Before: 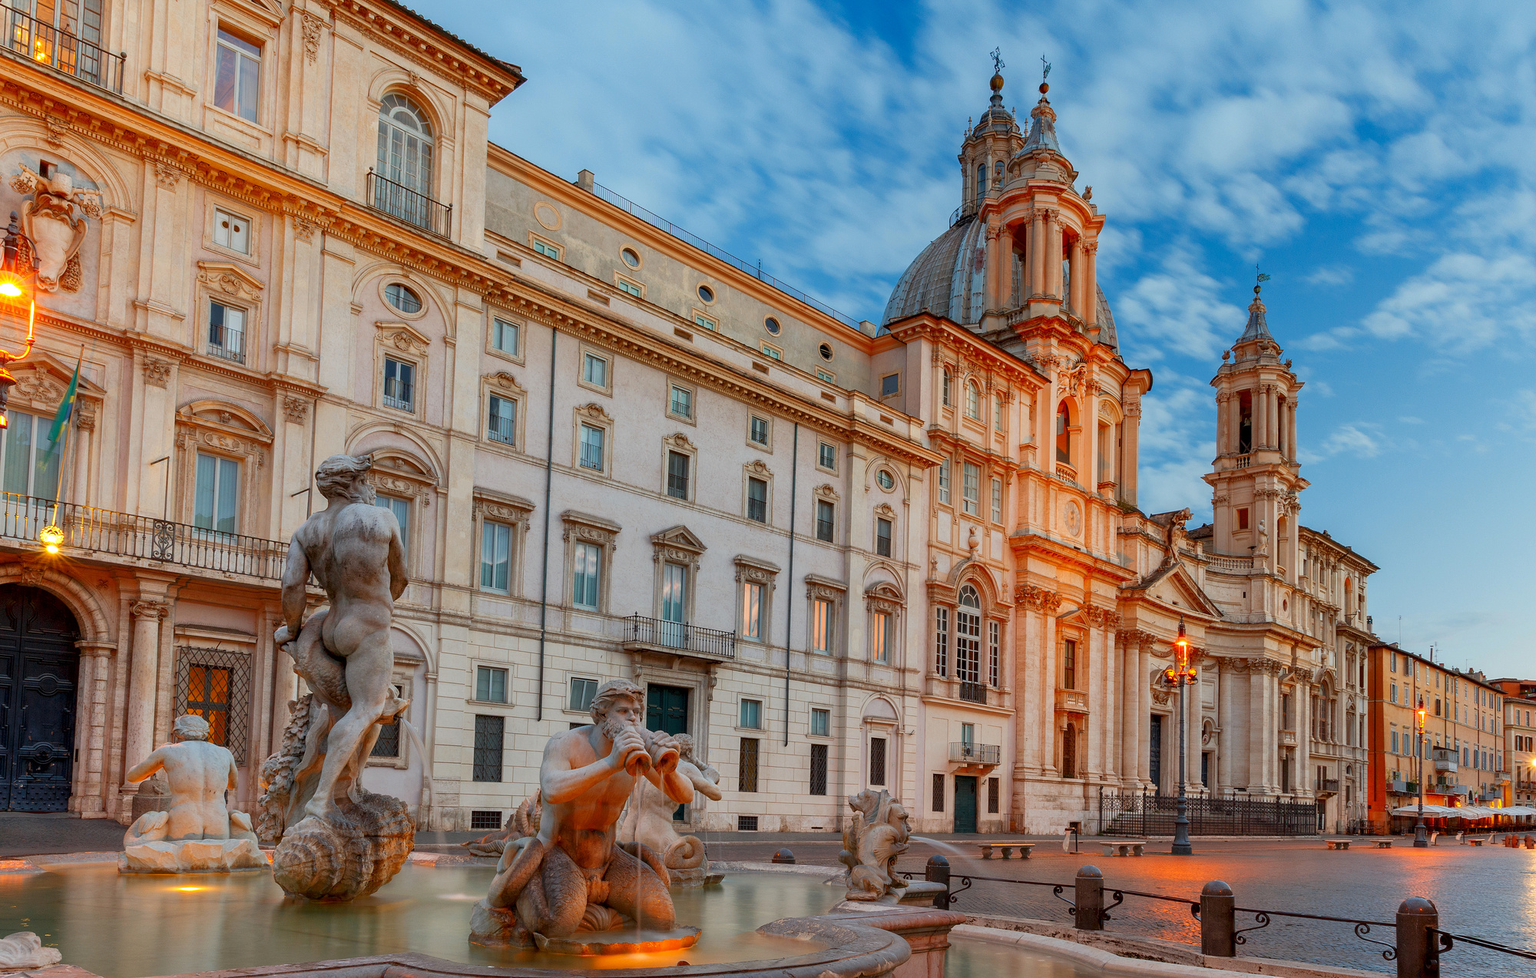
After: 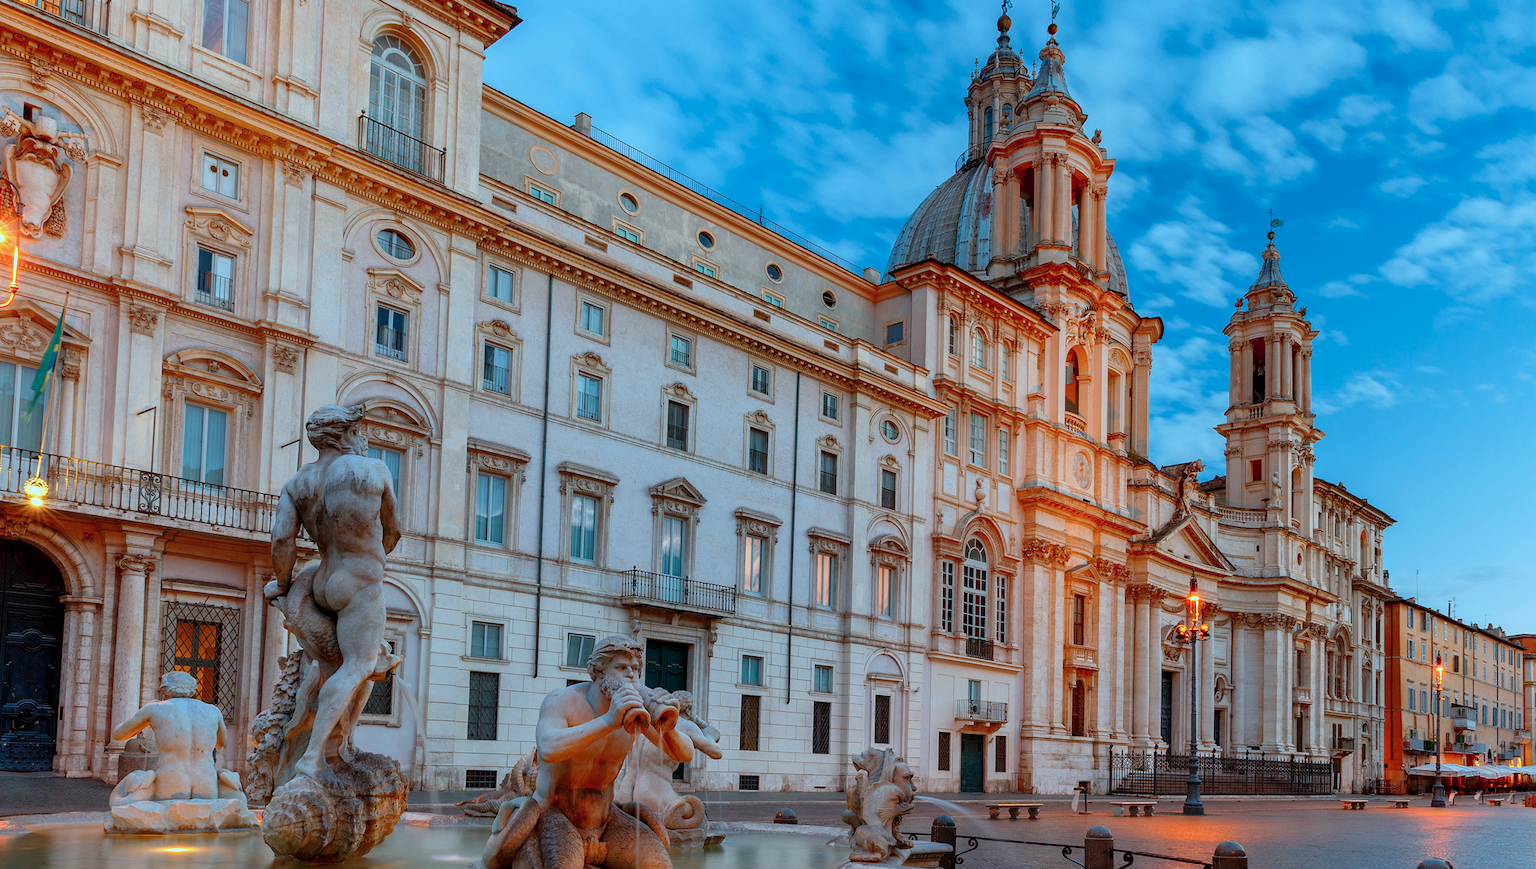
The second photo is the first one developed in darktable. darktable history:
crop: left 1.124%, top 6.163%, right 1.256%, bottom 7.032%
color correction: highlights a* -9.74, highlights b* -21.73
tone curve: curves: ch0 [(0, 0) (0.058, 0.027) (0.214, 0.183) (0.304, 0.288) (0.561, 0.554) (0.687, 0.677) (0.768, 0.768) (0.858, 0.861) (0.986, 0.957)]; ch1 [(0, 0) (0.172, 0.123) (0.312, 0.296) (0.437, 0.429) (0.471, 0.469) (0.502, 0.5) (0.513, 0.515) (0.583, 0.604) (0.631, 0.659) (0.703, 0.721) (0.889, 0.924) (1, 1)]; ch2 [(0, 0) (0.411, 0.424) (0.485, 0.497) (0.502, 0.5) (0.517, 0.511) (0.566, 0.573) (0.622, 0.613) (0.709, 0.677) (1, 1)], preserve colors none
contrast brightness saturation: saturation -0.03
